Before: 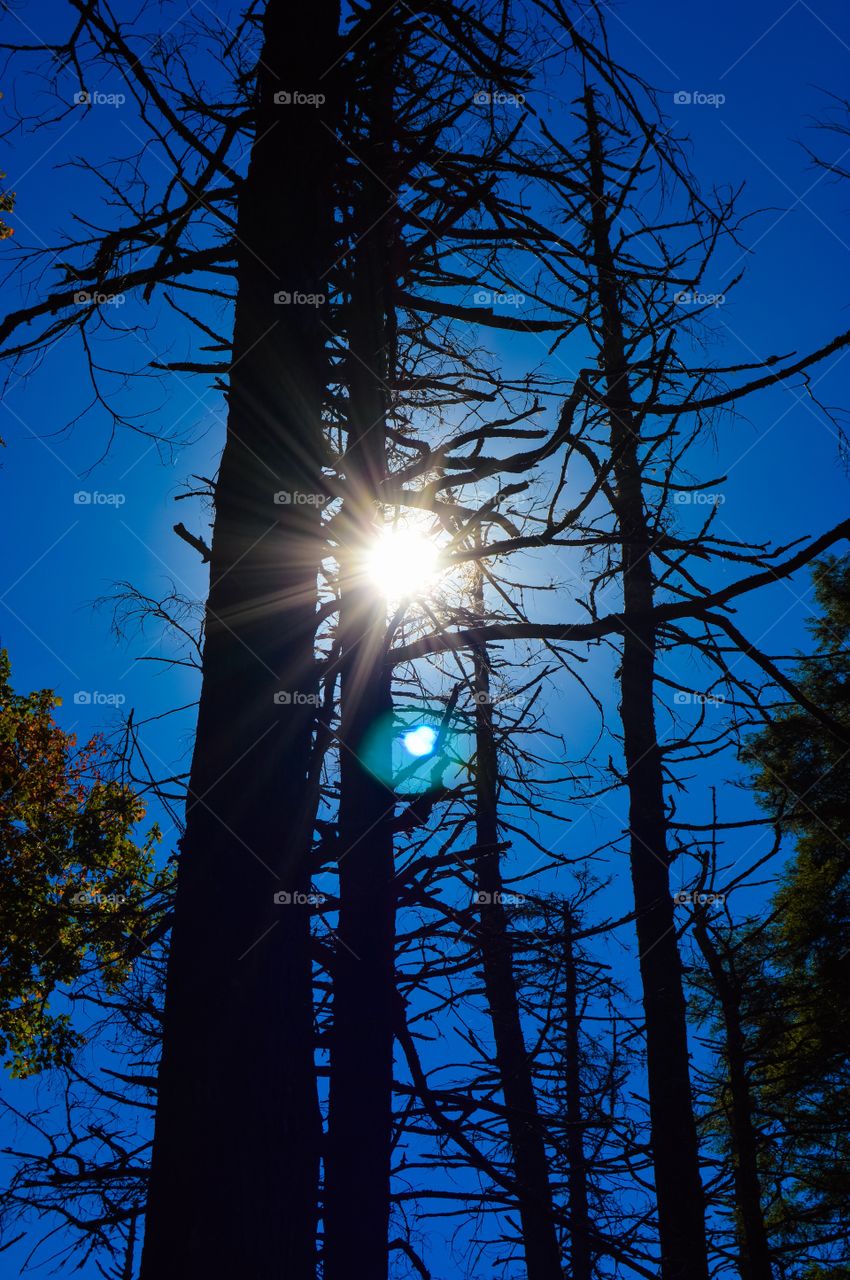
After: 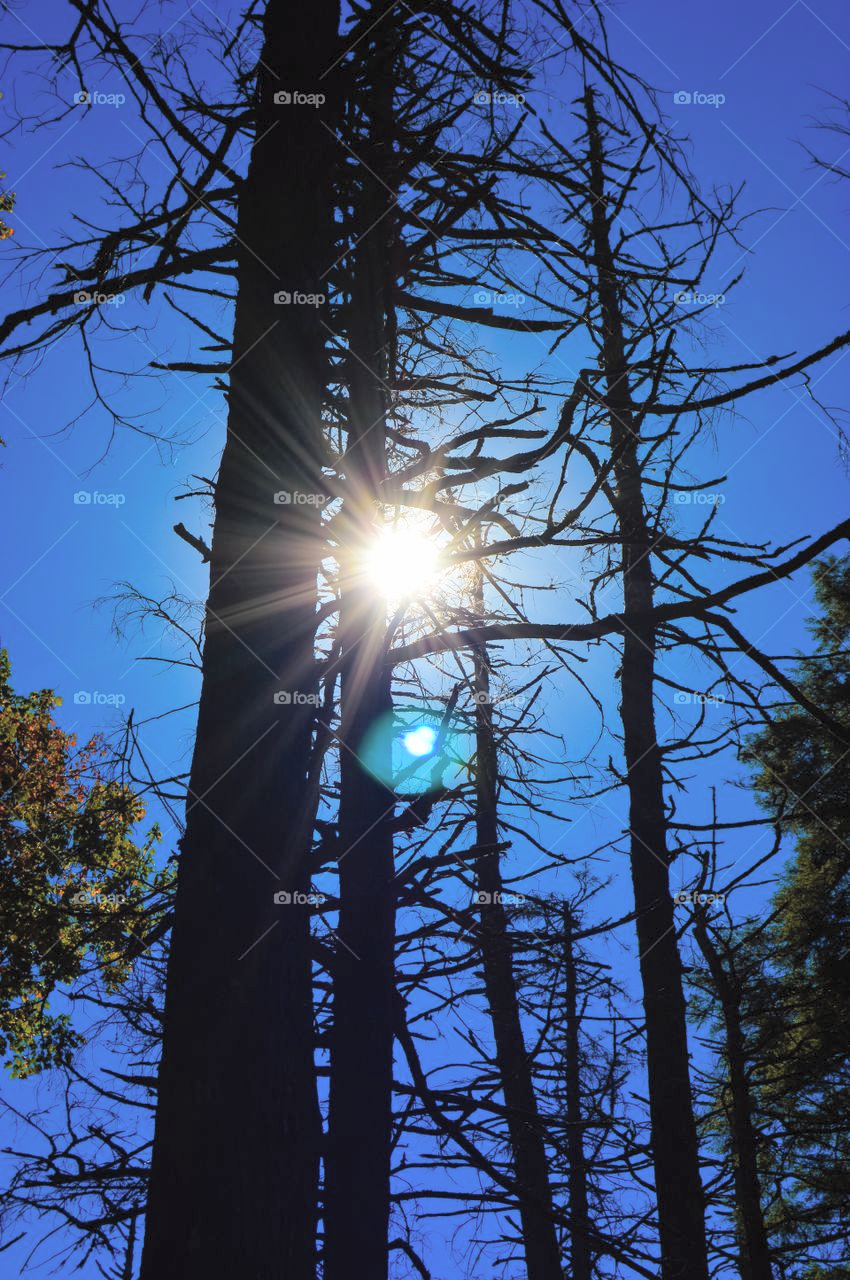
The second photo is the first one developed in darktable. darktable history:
contrast brightness saturation: brightness 0.286
